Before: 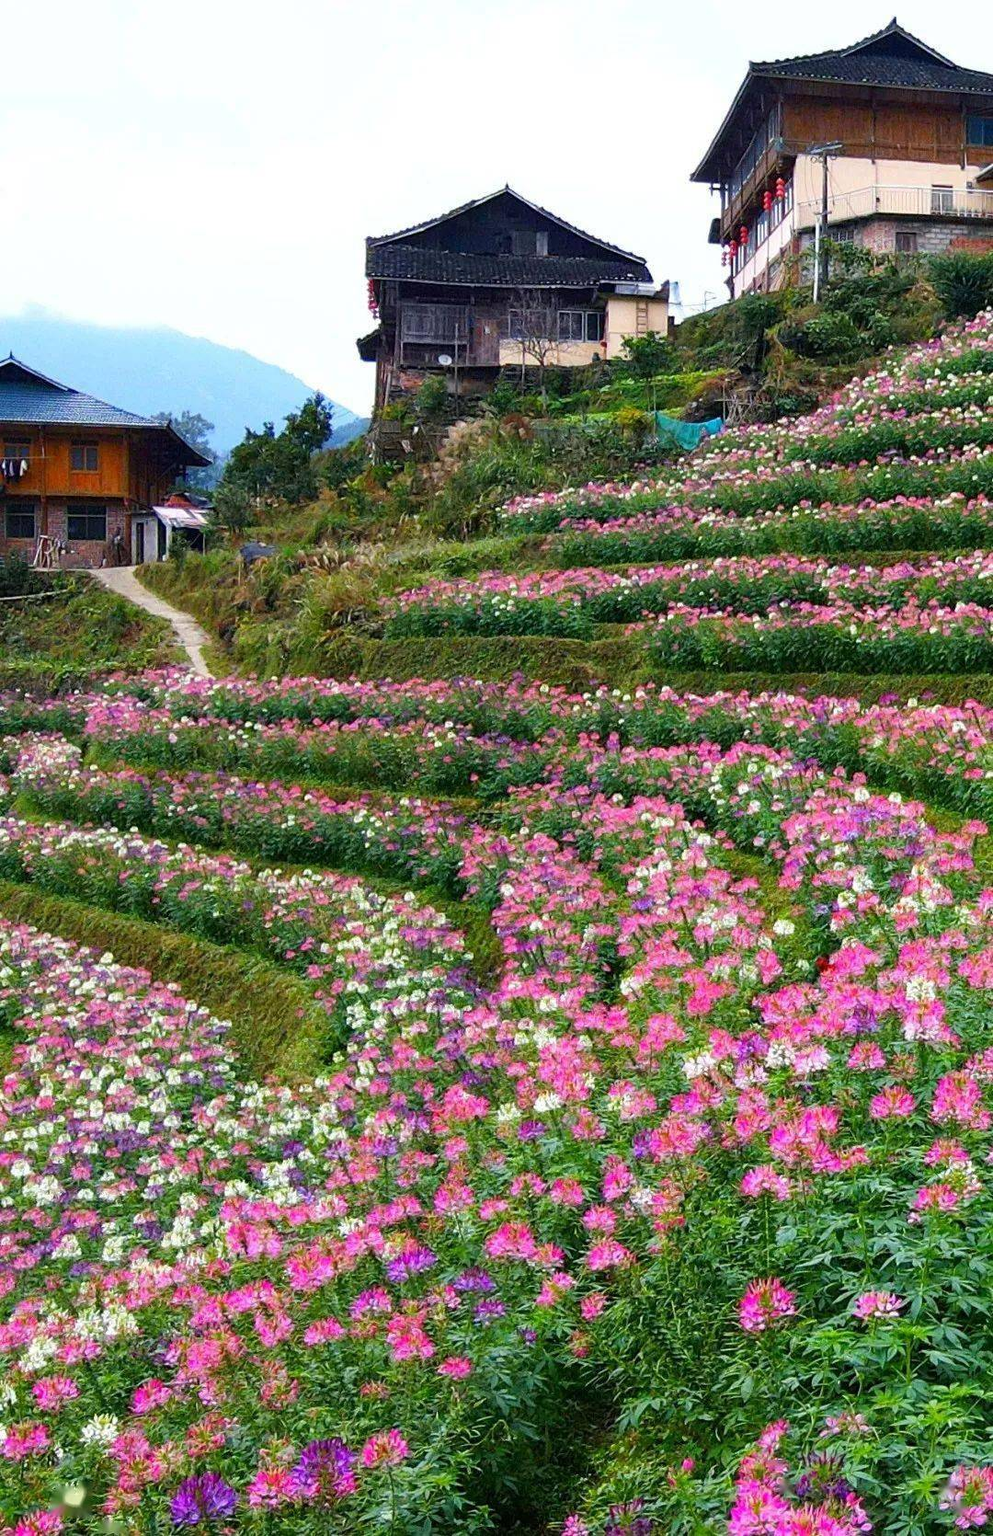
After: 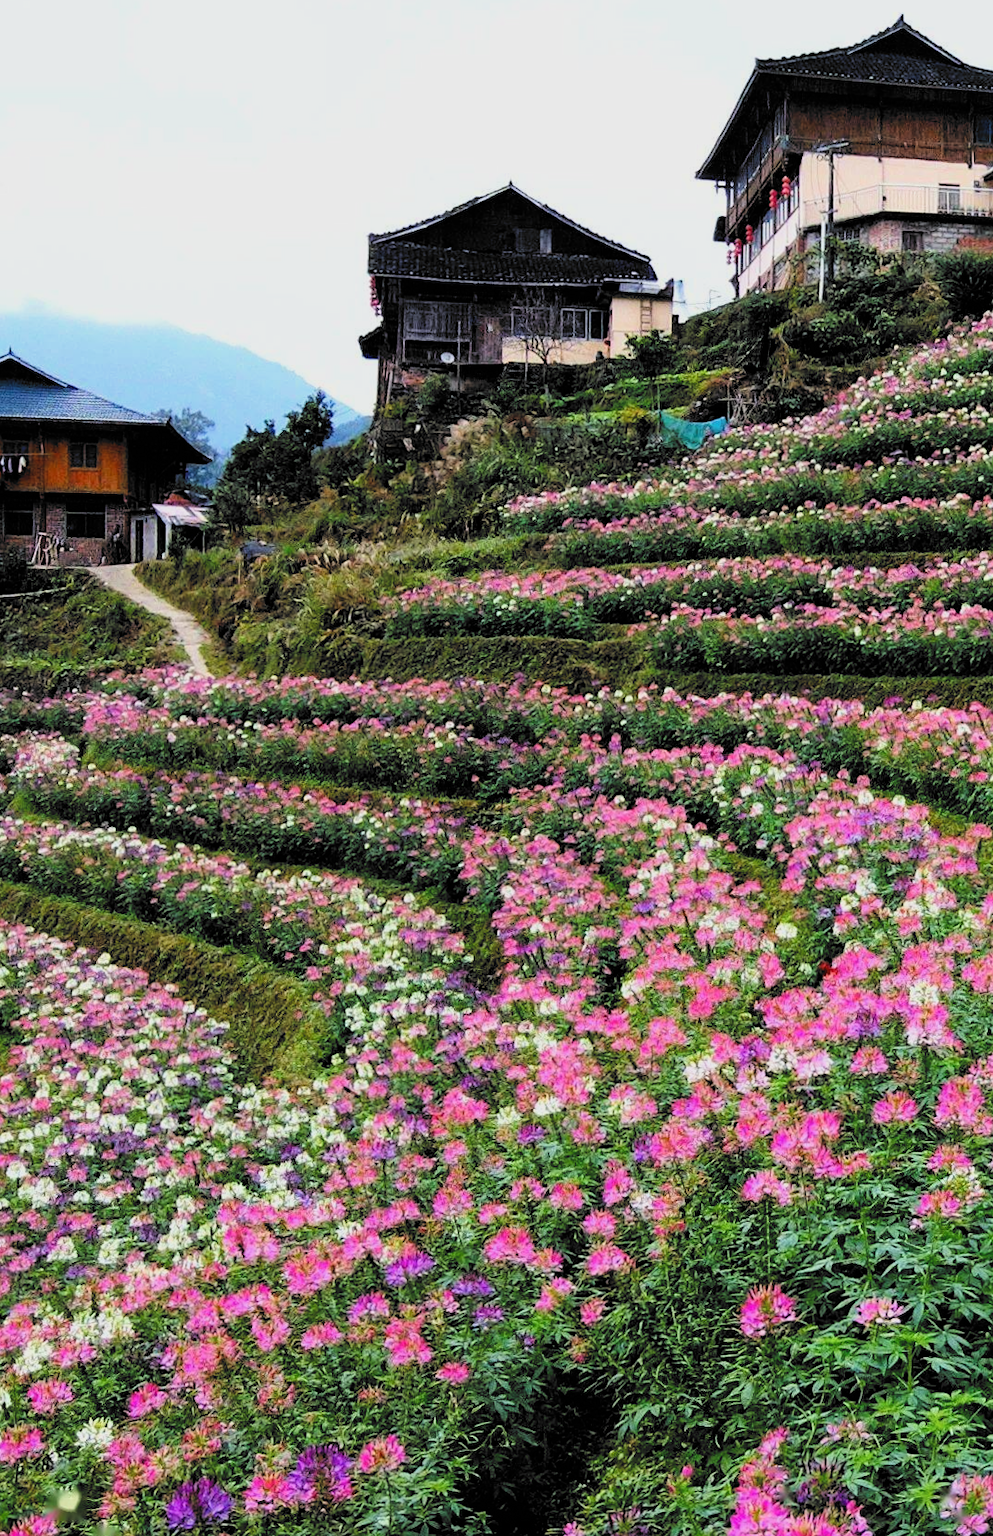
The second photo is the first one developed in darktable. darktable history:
filmic rgb: black relative exposure -5.03 EV, white relative exposure 3.55 EV, hardness 3.17, contrast 1.298, highlights saturation mix -49.48%, color science v6 (2022)
crop and rotate: angle -0.252°
